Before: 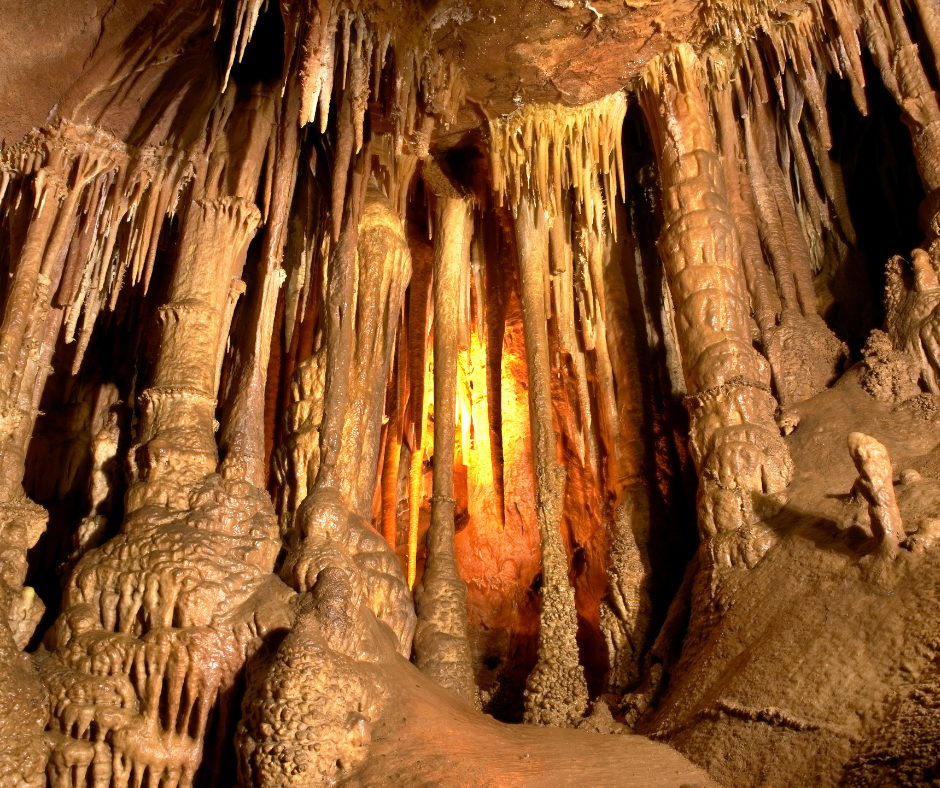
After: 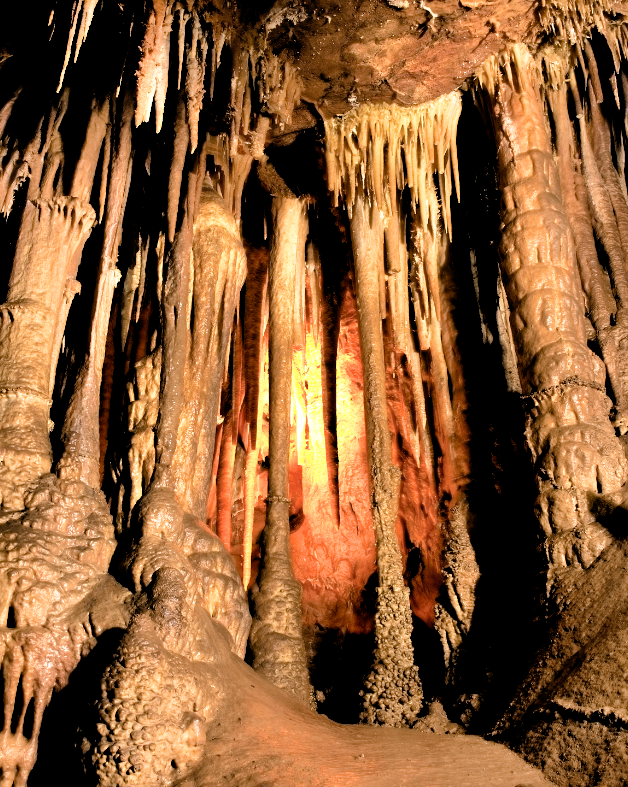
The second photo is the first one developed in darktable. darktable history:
filmic rgb: middle gray luminance 13.39%, black relative exposure -1.88 EV, white relative exposure 3.11 EV, target black luminance 0%, hardness 1.78, latitude 58.4%, contrast 1.73, highlights saturation mix 3.88%, shadows ↔ highlights balance -36.87%, color science v6 (2022)
crop and rotate: left 17.684%, right 15.426%
shadows and highlights: low approximation 0.01, soften with gaussian
